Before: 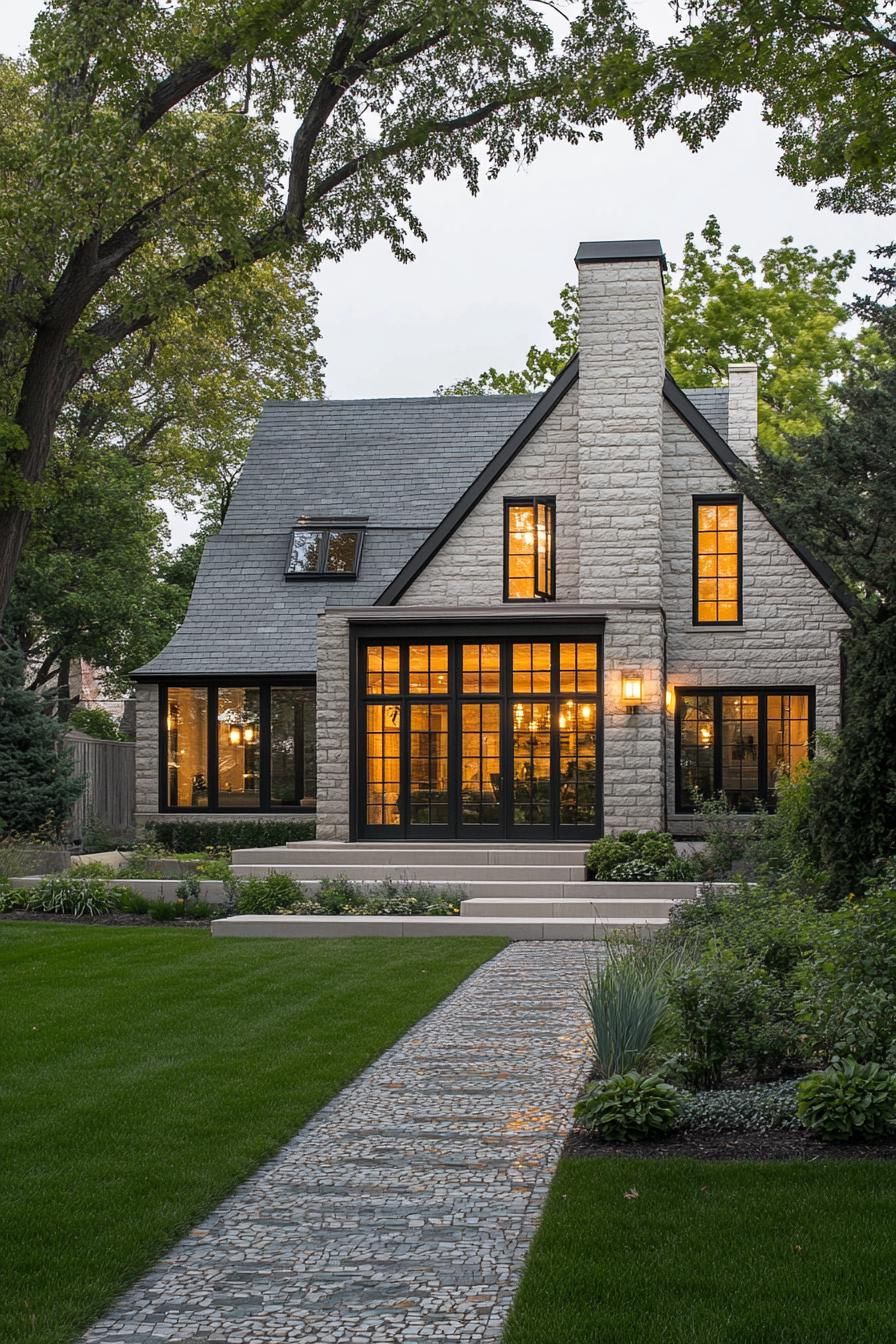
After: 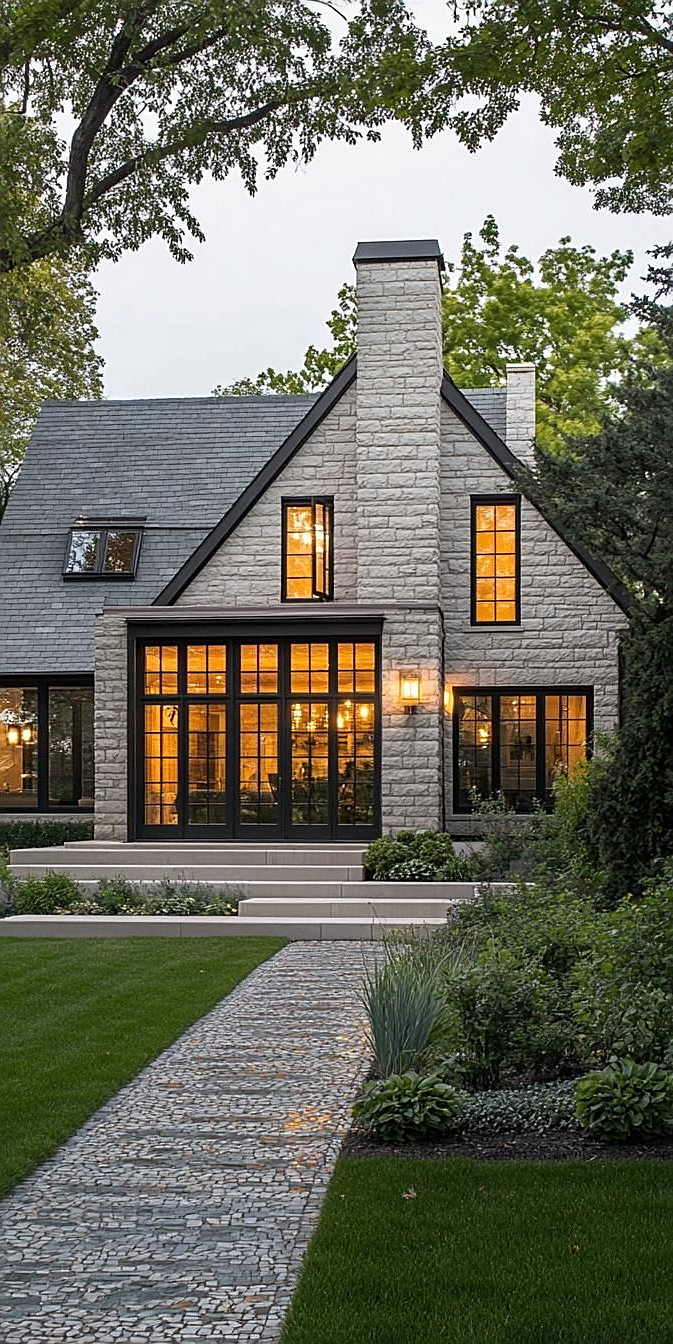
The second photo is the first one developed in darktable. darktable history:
crop and rotate: left 24.825%
sharpen: on, module defaults
